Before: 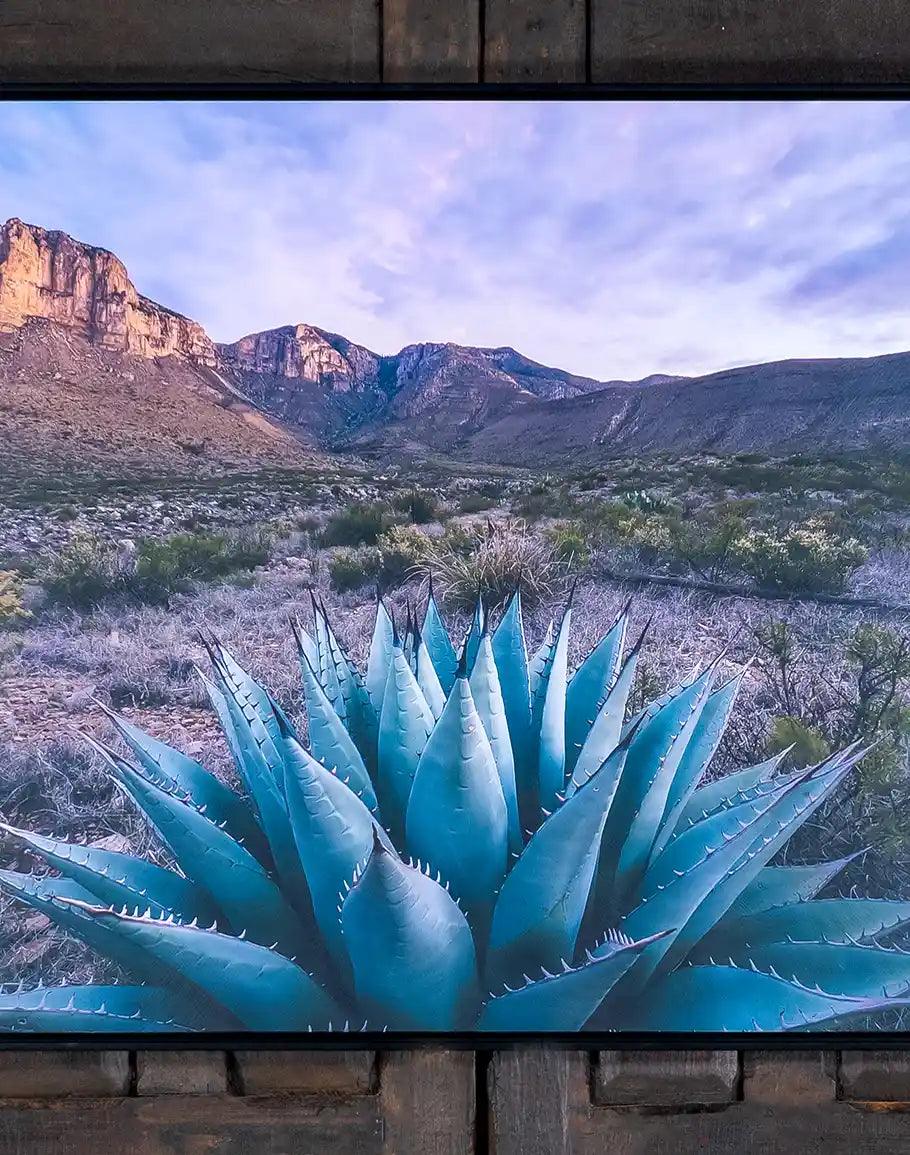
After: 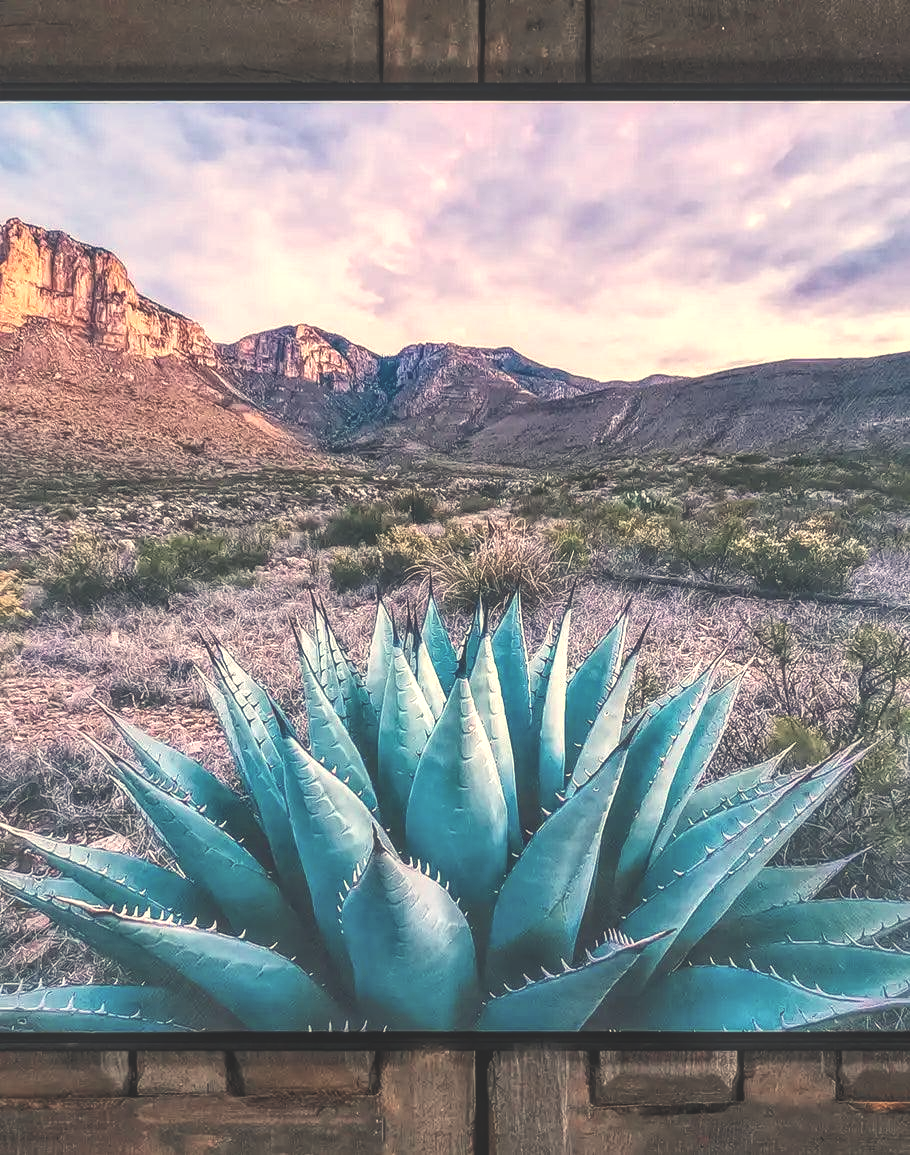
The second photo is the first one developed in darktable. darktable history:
local contrast: highlights 100%, shadows 100%, detail 200%, midtone range 0.2
white balance: red 1.138, green 0.996, blue 0.812
exposure: black level correction -0.041, exposure 0.064 EV, compensate highlight preservation false
contrast brightness saturation: contrast 0.1, brightness 0.03, saturation 0.09
rotate and perspective: automatic cropping original format, crop left 0, crop top 0
